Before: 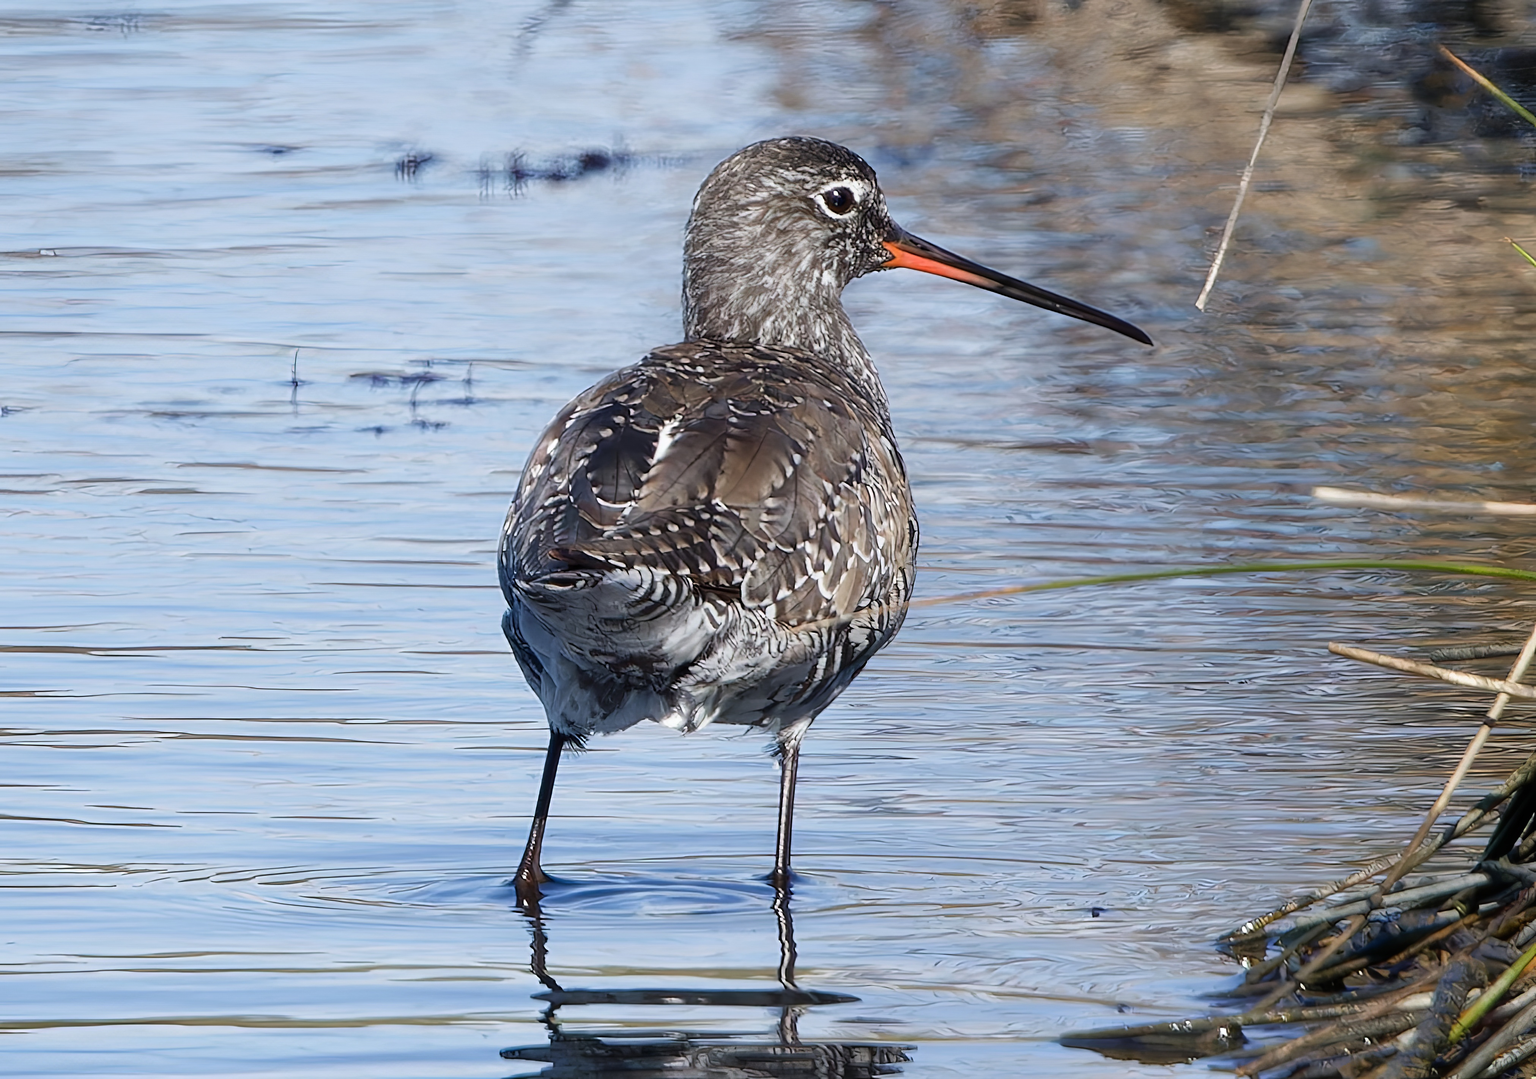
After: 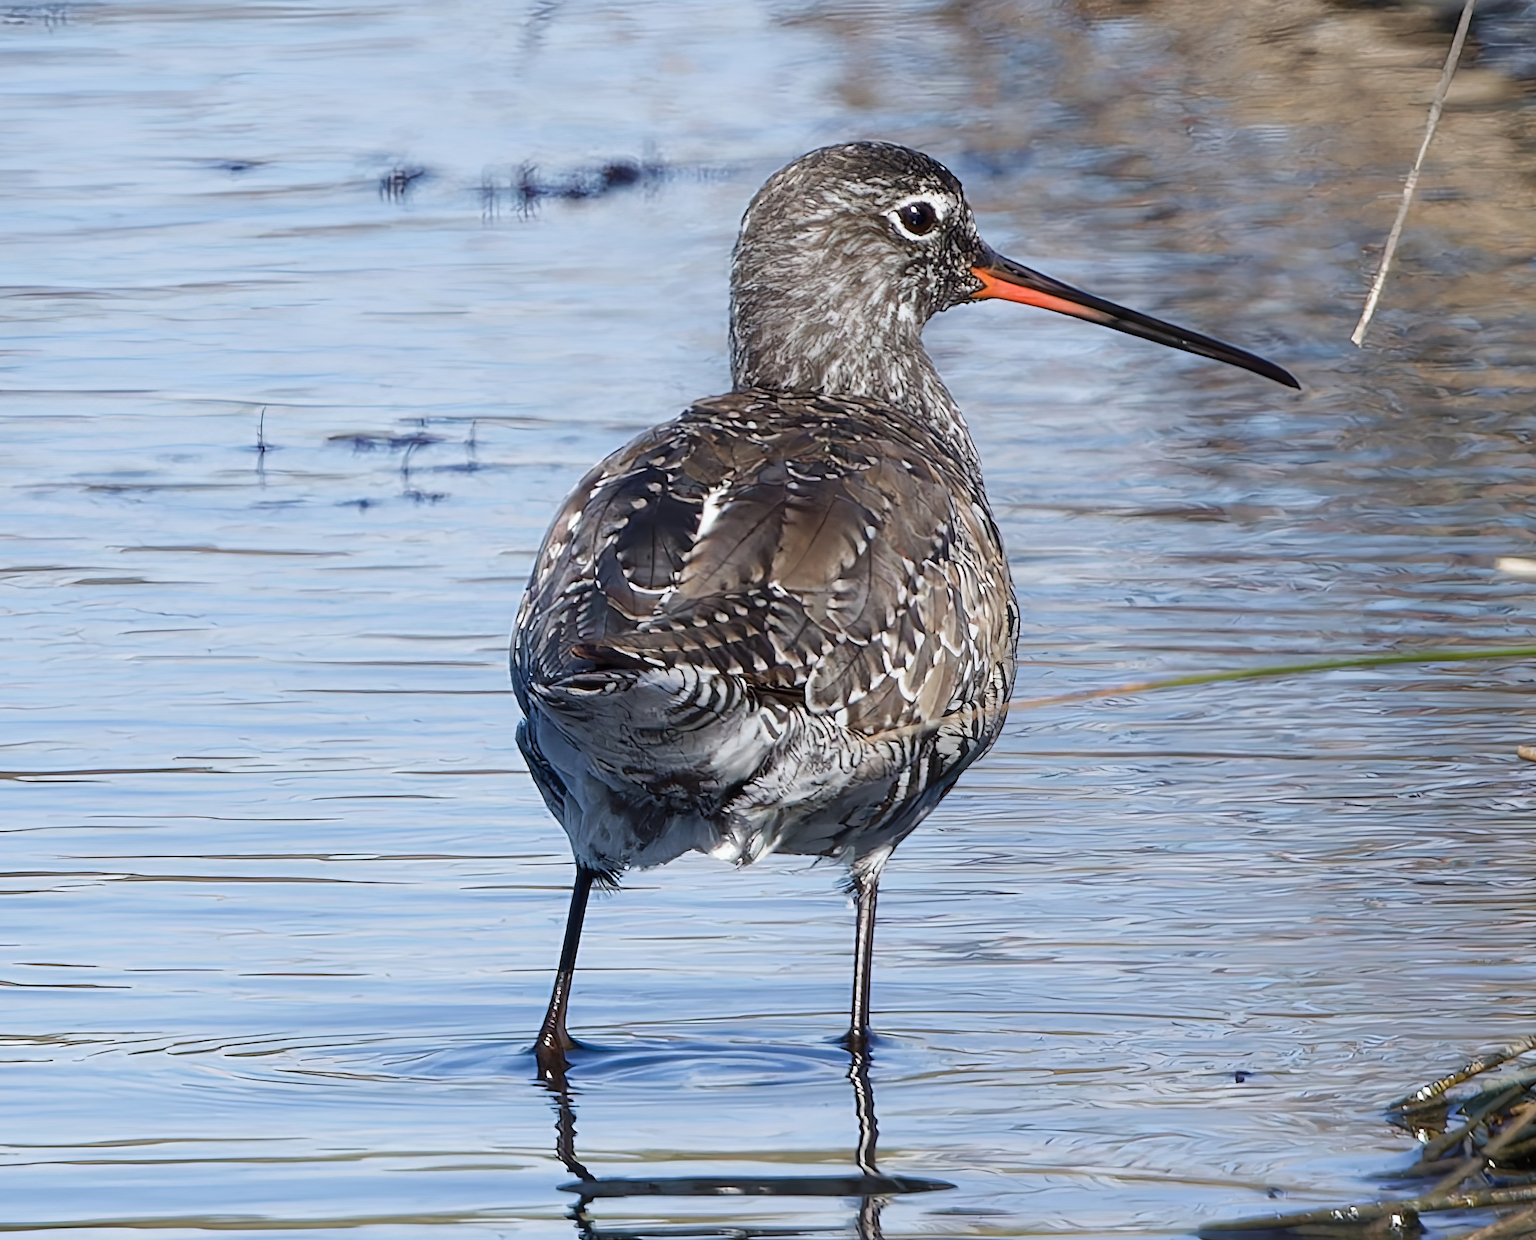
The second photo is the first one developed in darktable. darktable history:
crop and rotate: angle 0.746°, left 4.213%, top 0.971%, right 11.718%, bottom 2.445%
